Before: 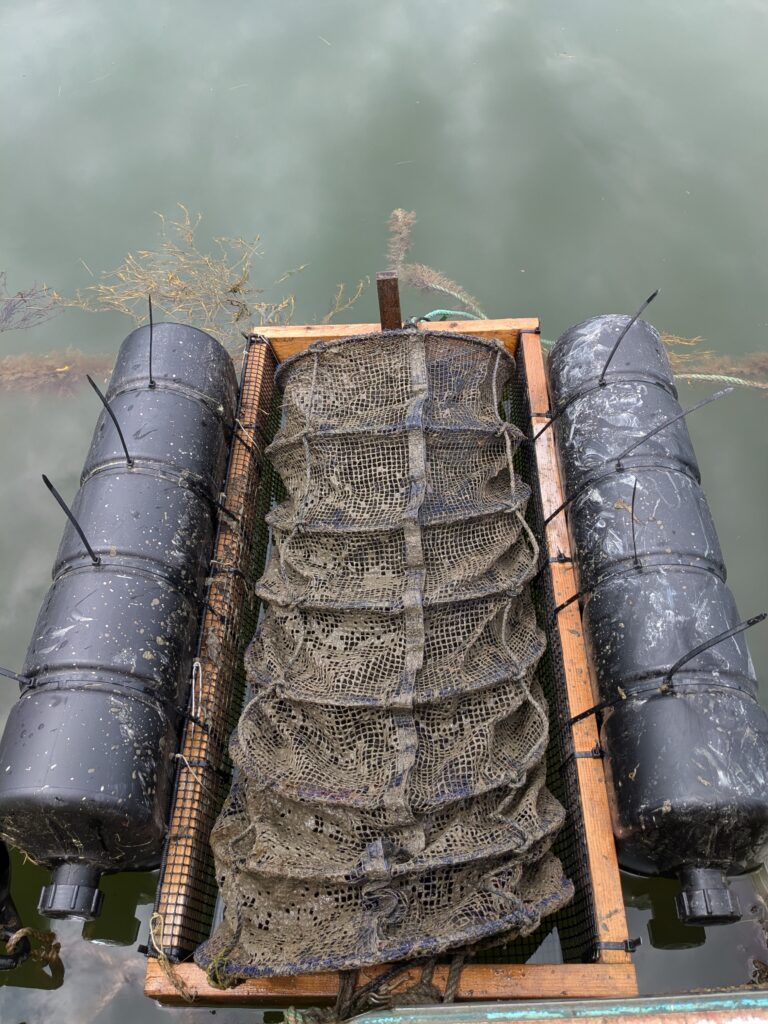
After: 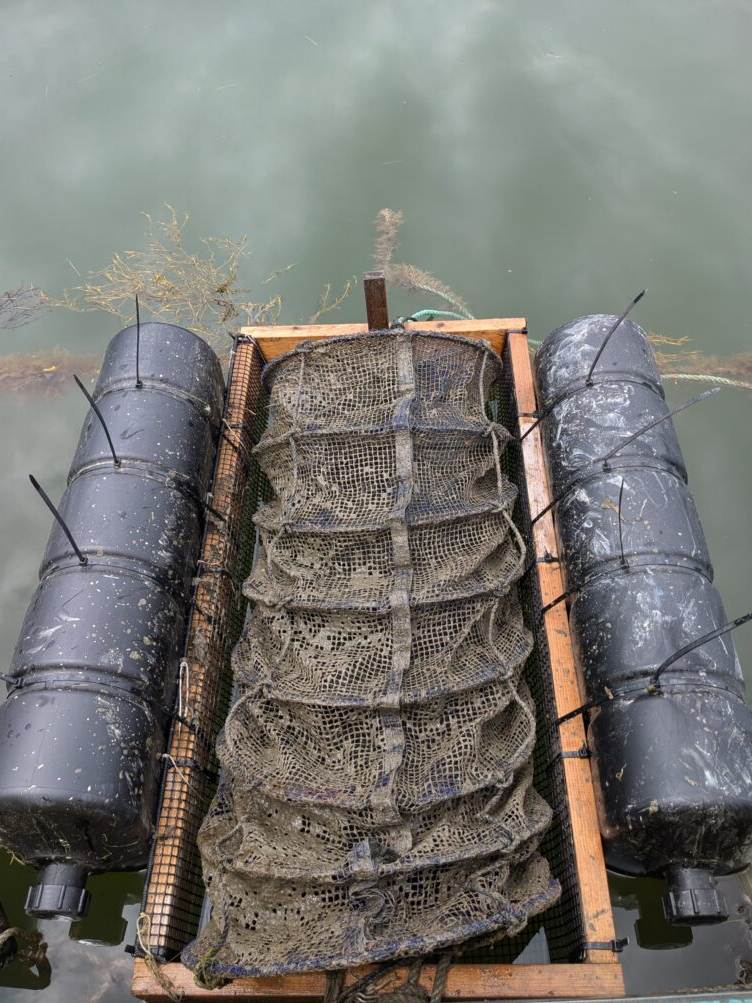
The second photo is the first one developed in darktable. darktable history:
vignetting: fall-off start 91.19%
crop: left 1.743%, right 0.268%, bottom 2.011%
